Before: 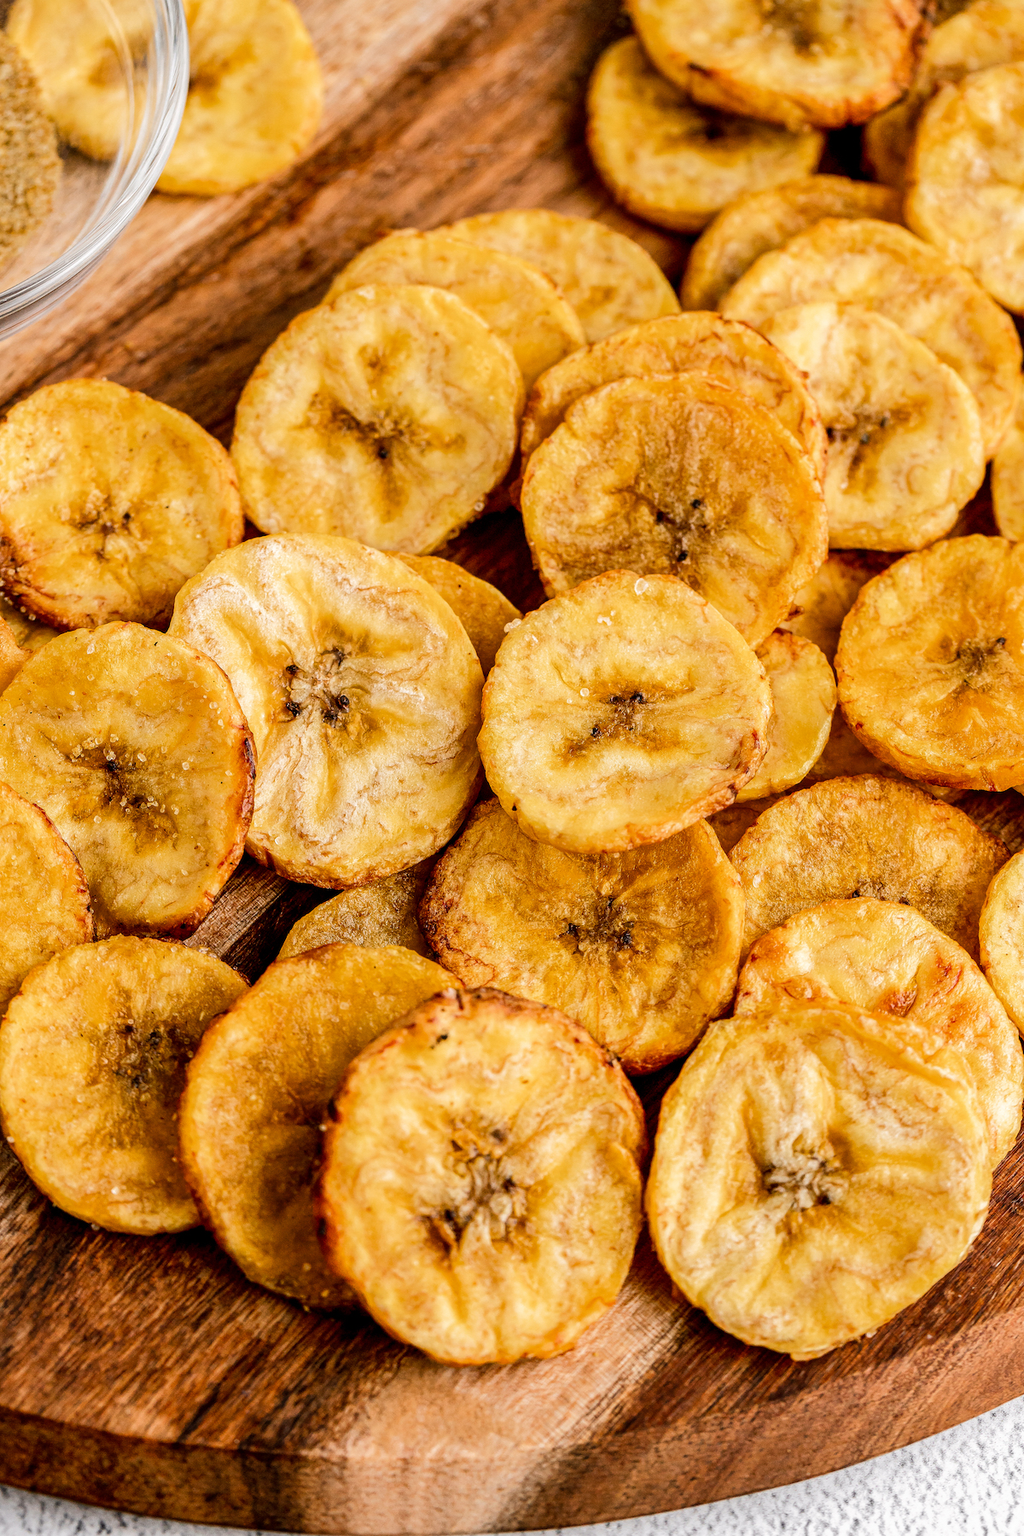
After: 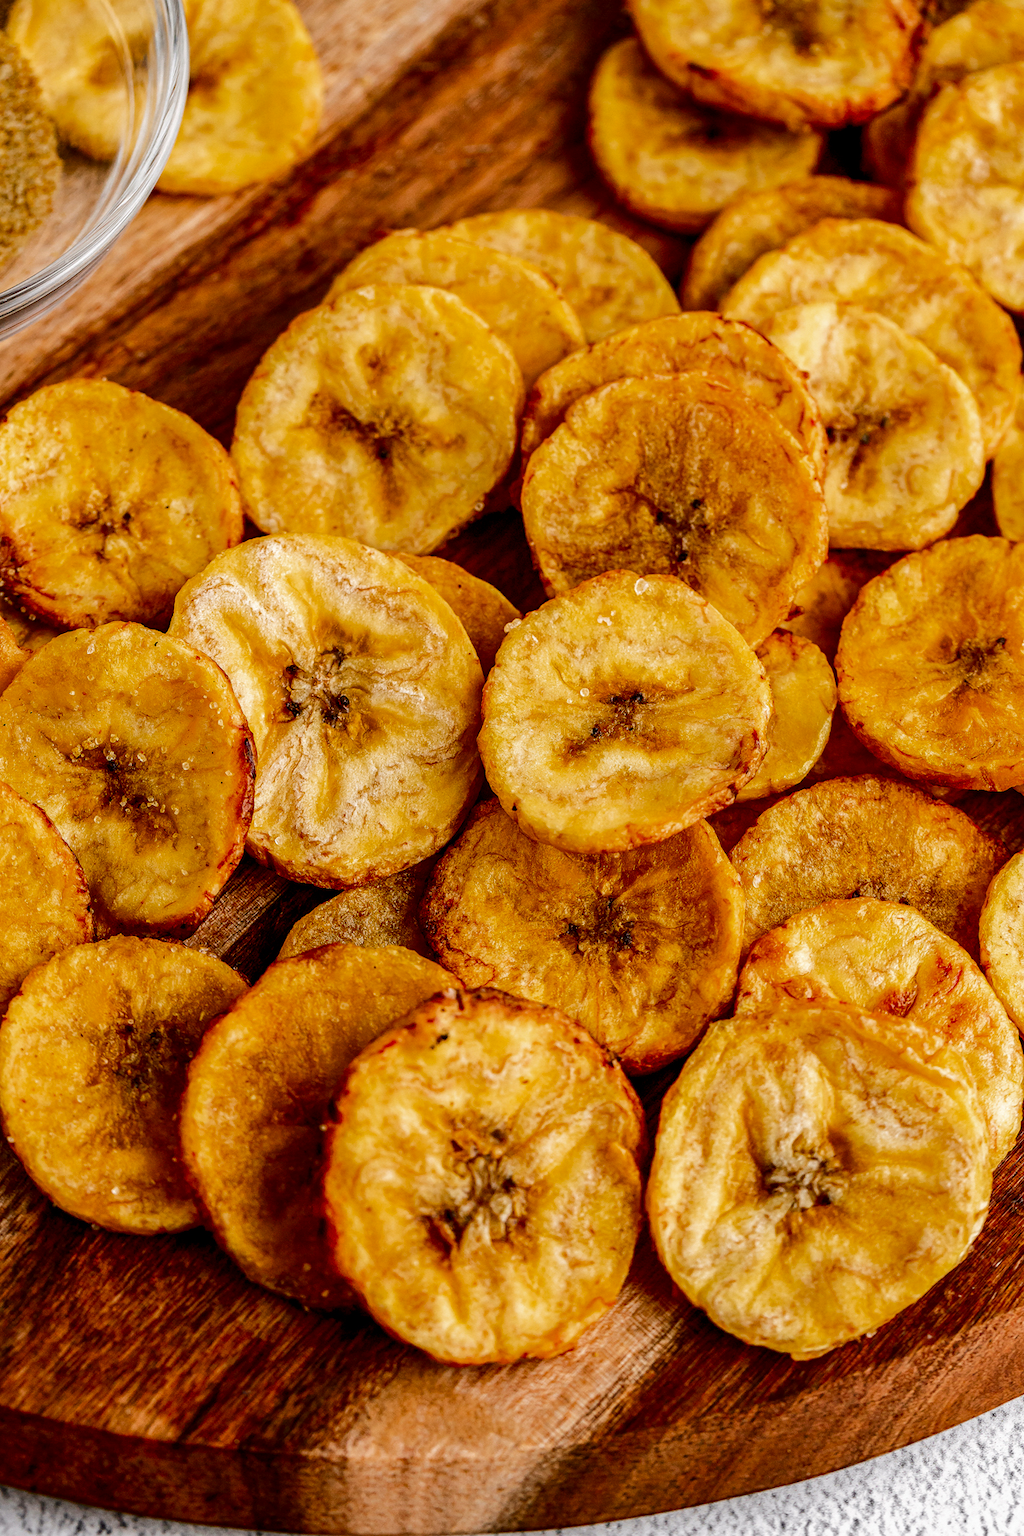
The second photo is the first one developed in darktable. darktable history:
contrast brightness saturation: brightness -0.254, saturation 0.196
